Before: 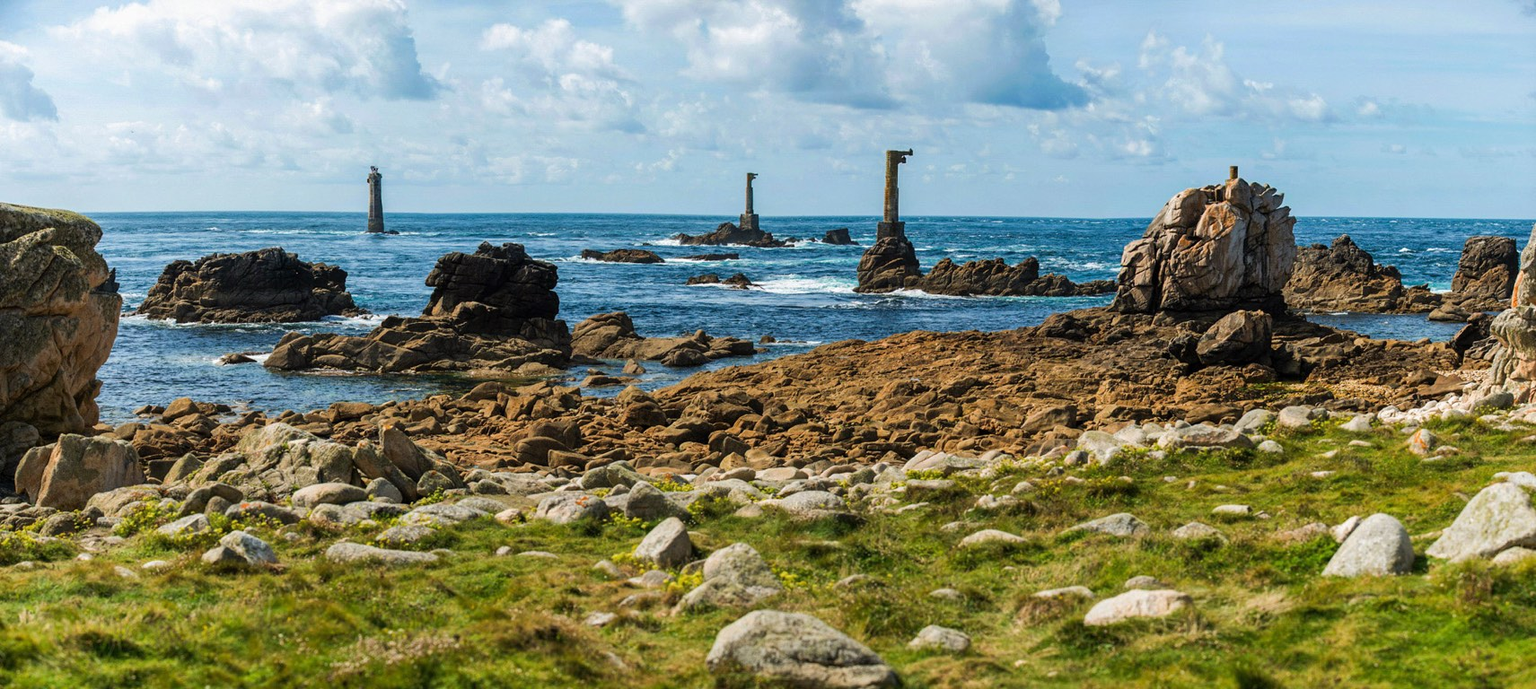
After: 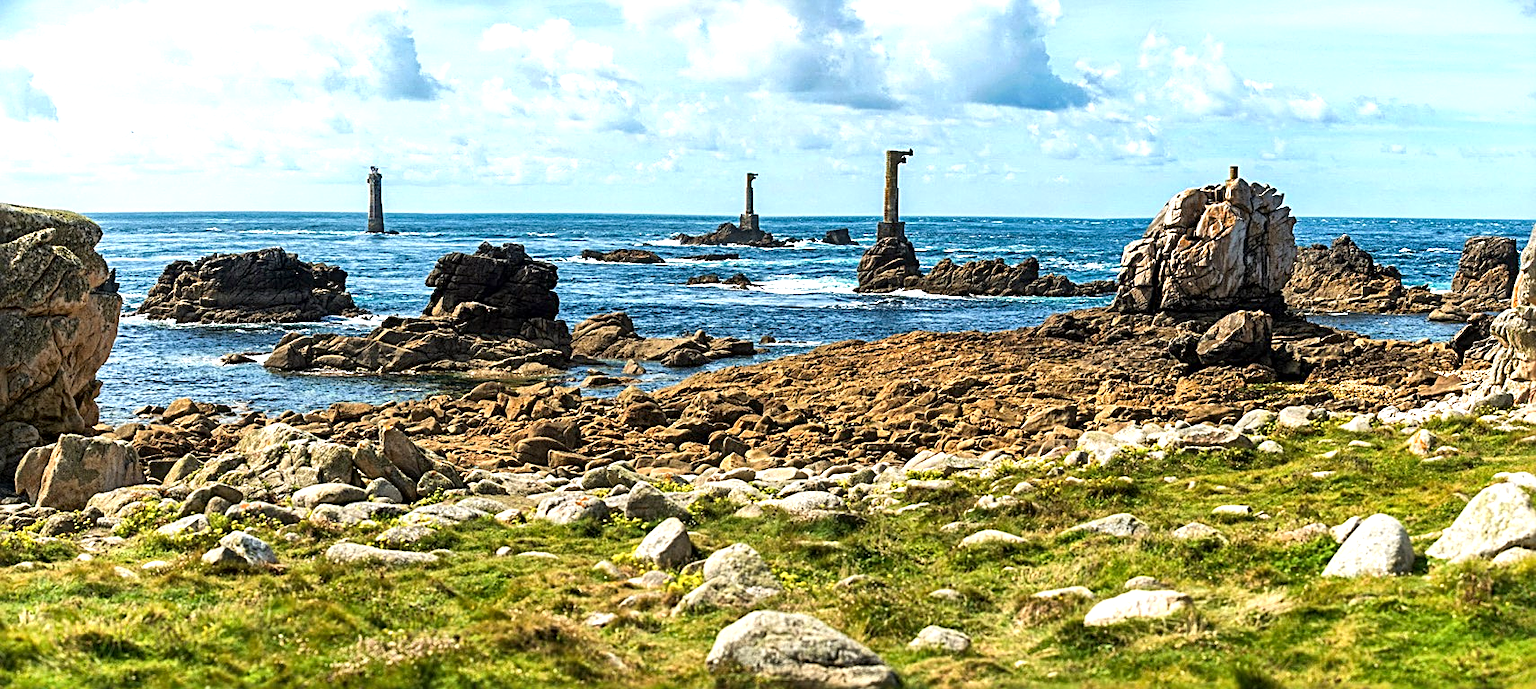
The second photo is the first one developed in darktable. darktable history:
sharpen: radius 2.638, amount 0.676
exposure: exposure 0.719 EV, compensate exposure bias true, compensate highlight preservation false
local contrast: mode bilateral grid, contrast 20, coarseness 51, detail 147%, midtone range 0.2
